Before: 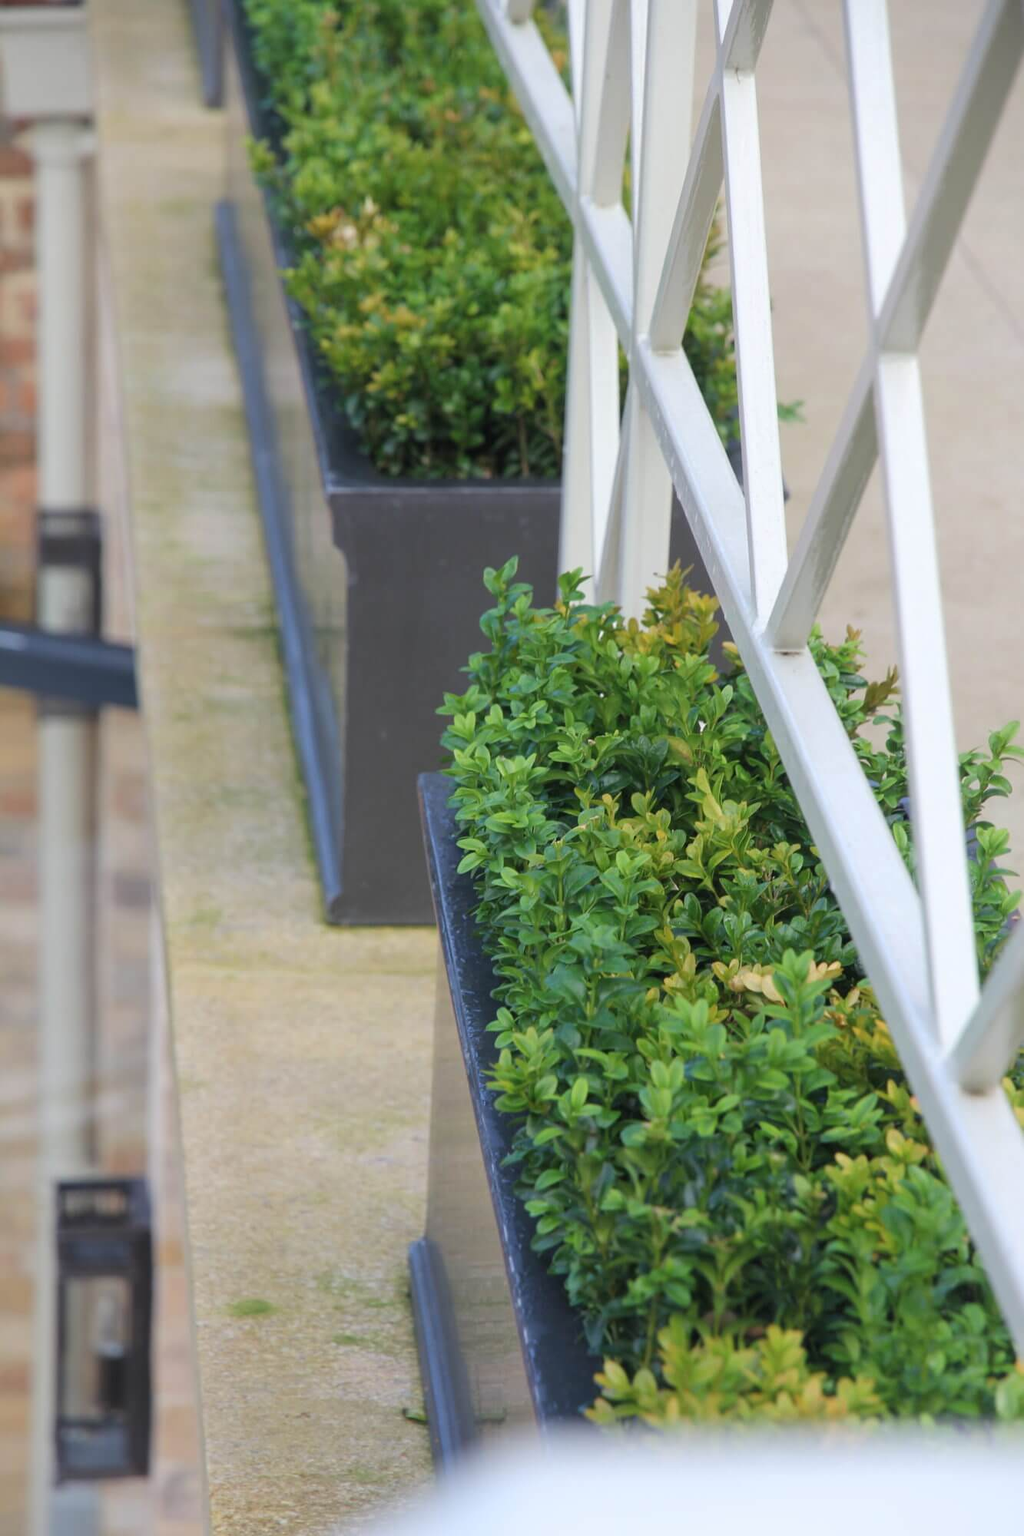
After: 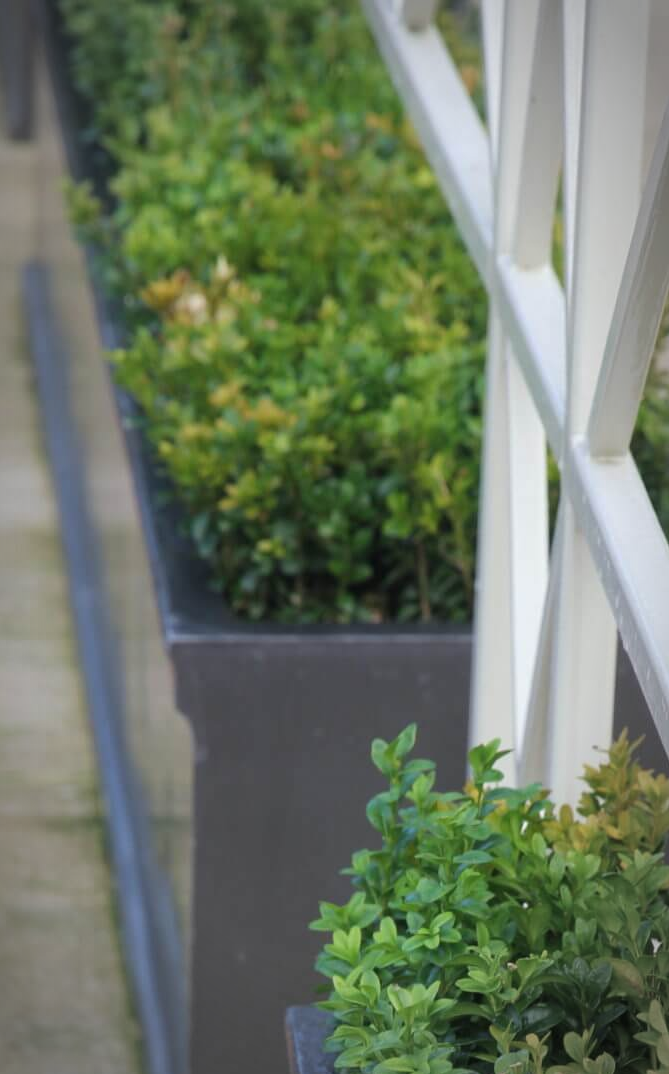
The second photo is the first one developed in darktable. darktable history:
crop: left 19.394%, right 30.404%, bottom 46.296%
vignetting: brightness -0.515, saturation -0.521, automatic ratio true, unbound false
